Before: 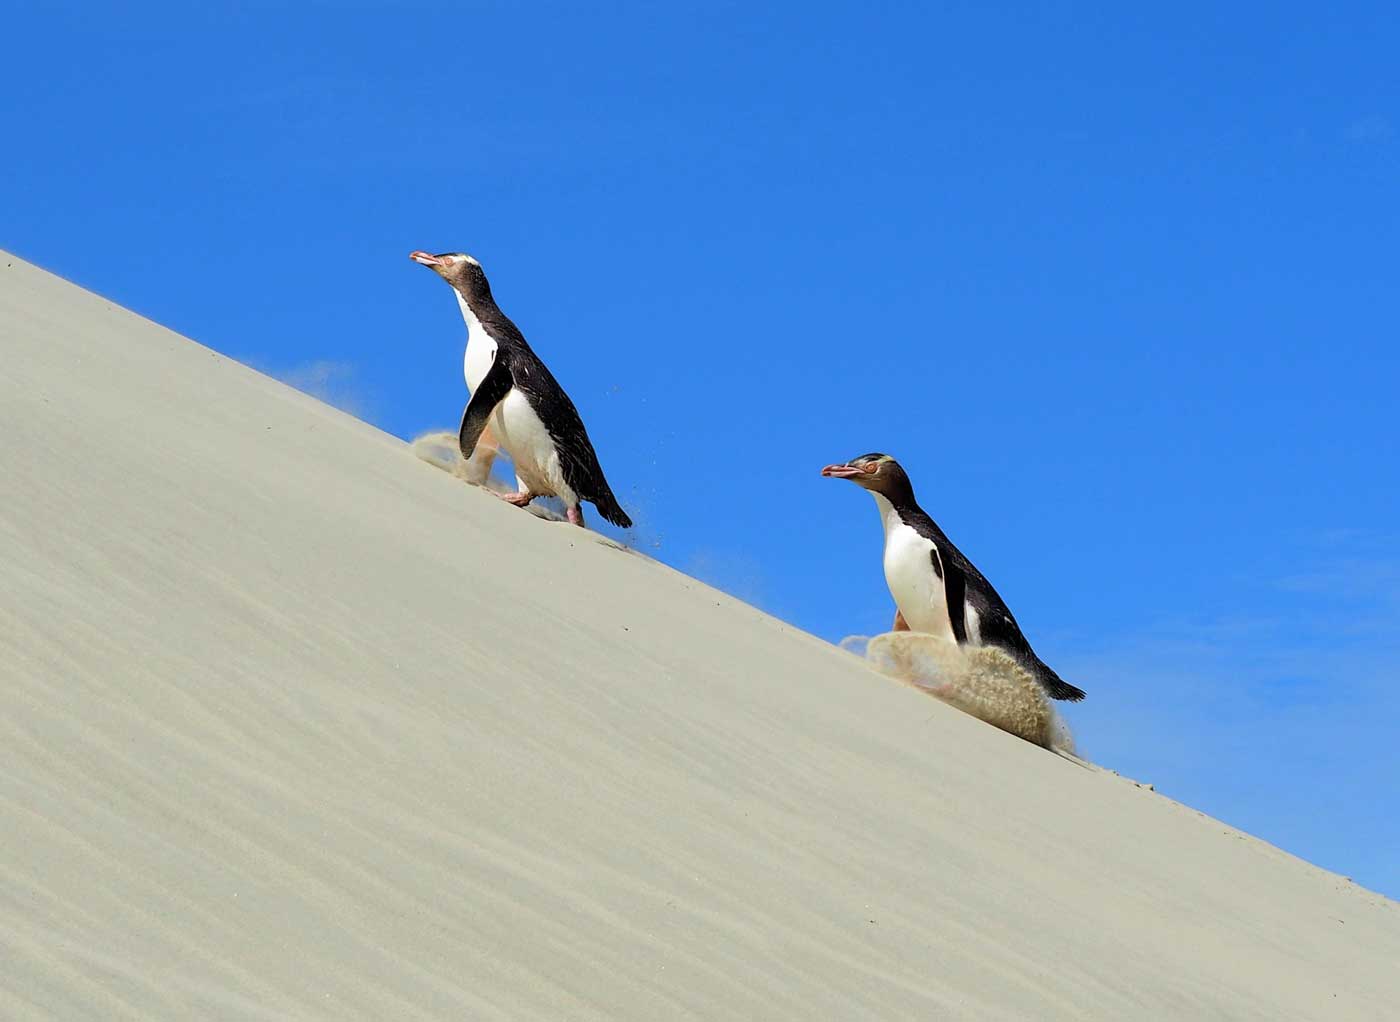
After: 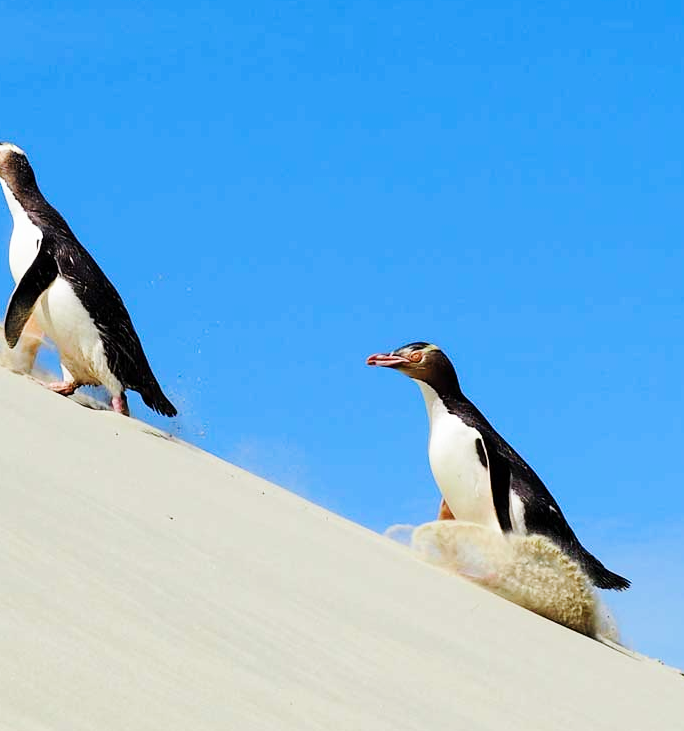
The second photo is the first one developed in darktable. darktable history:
base curve: curves: ch0 [(0, 0) (0.032, 0.025) (0.121, 0.166) (0.206, 0.329) (0.605, 0.79) (1, 1)], preserve colors none
crop: left 32.544%, top 10.936%, right 18.549%, bottom 17.493%
